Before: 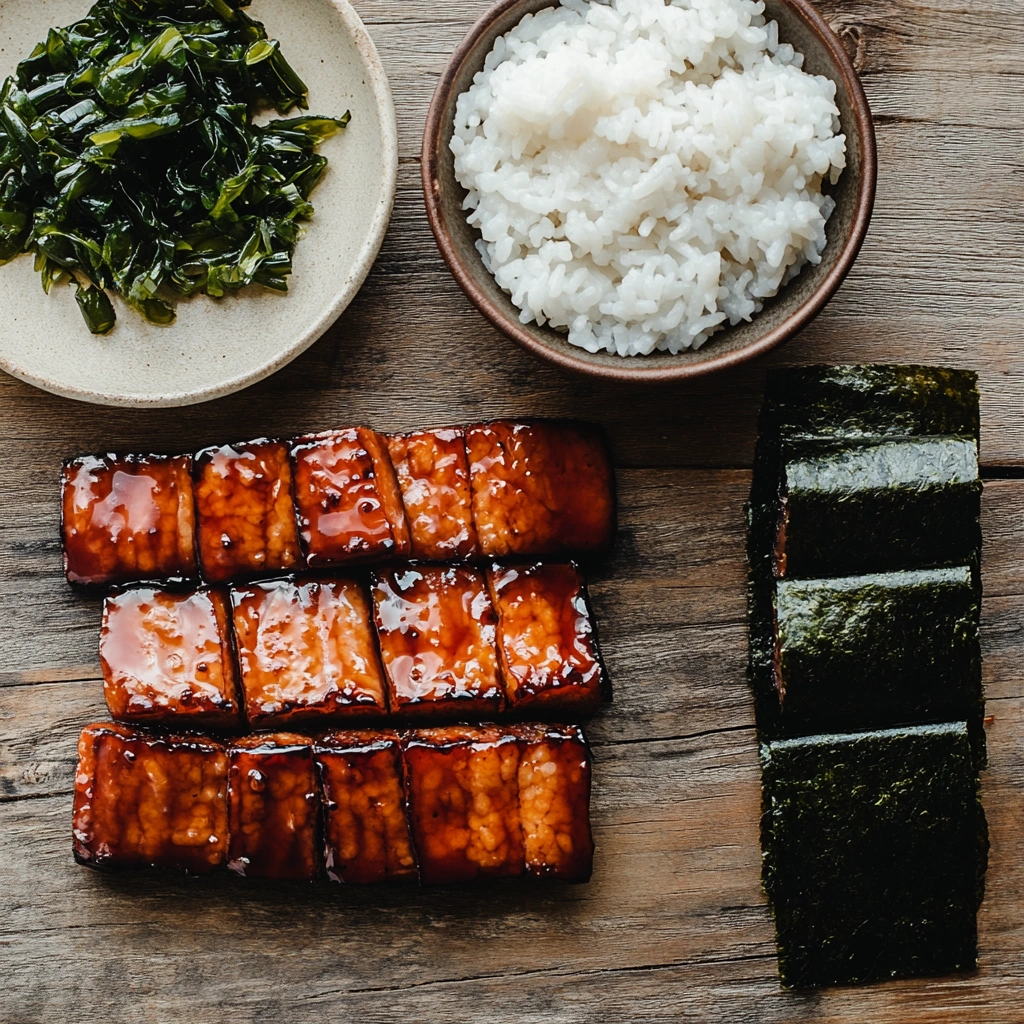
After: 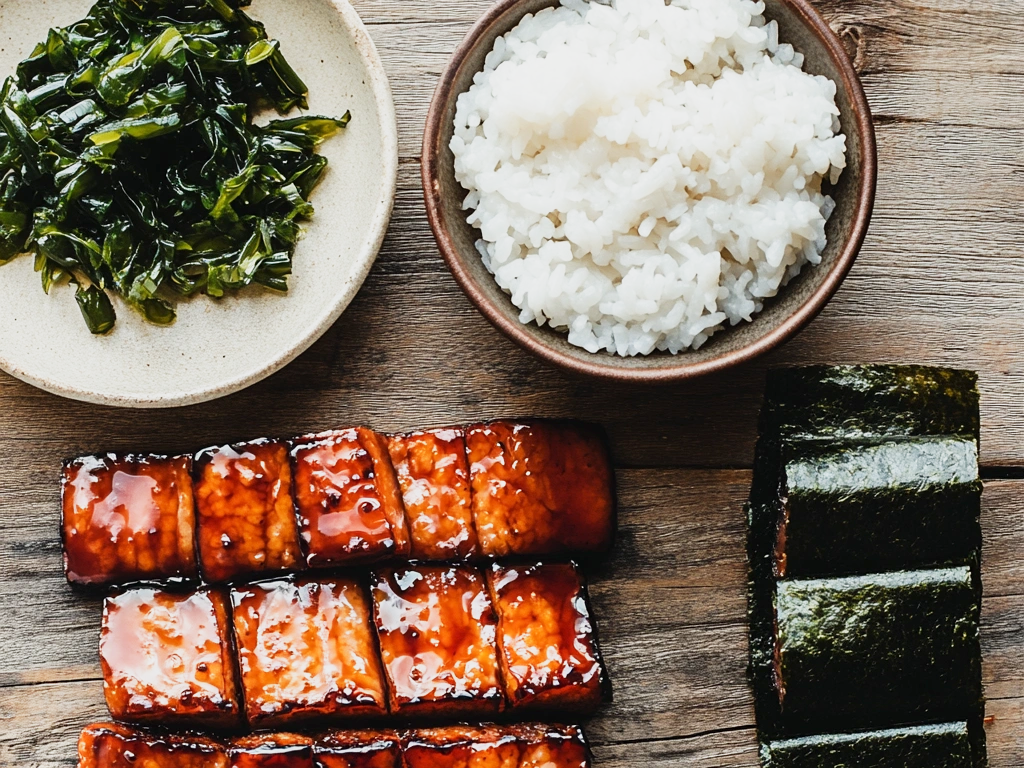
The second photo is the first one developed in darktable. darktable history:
crop: bottom 24.988%
base curve: curves: ch0 [(0, 0) (0.088, 0.125) (0.176, 0.251) (0.354, 0.501) (0.613, 0.749) (1, 0.877)], preserve colors none
